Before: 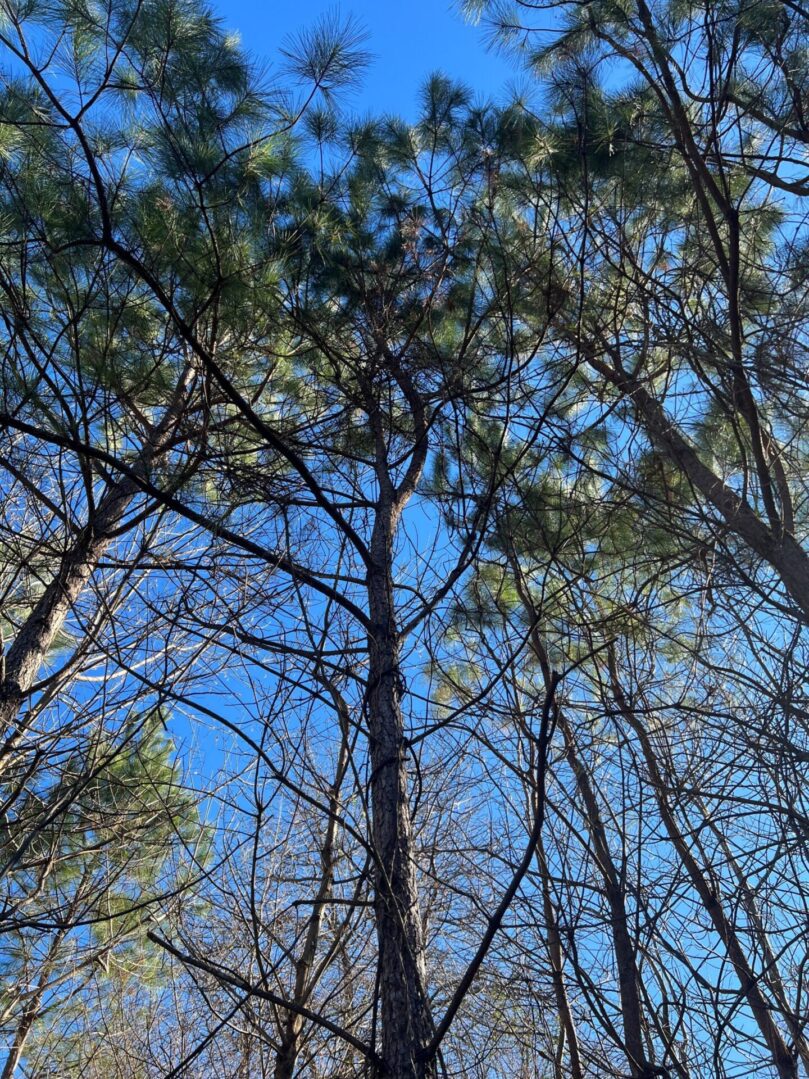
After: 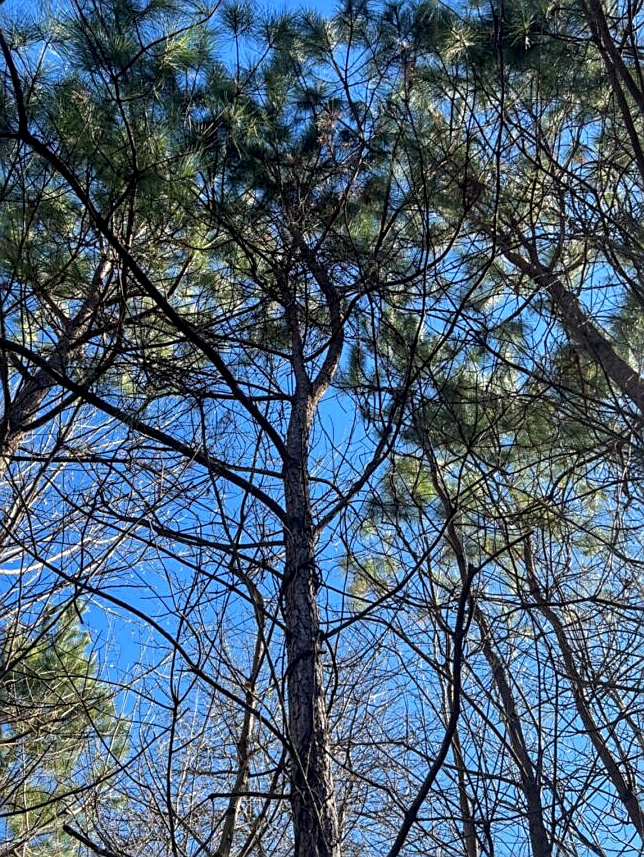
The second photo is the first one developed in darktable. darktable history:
crop and rotate: left 10.413%, top 10.006%, right 9.93%, bottom 10.525%
local contrast: on, module defaults
sharpen: on, module defaults
exposure: exposure 0.075 EV, compensate exposure bias true, compensate highlight preservation false
